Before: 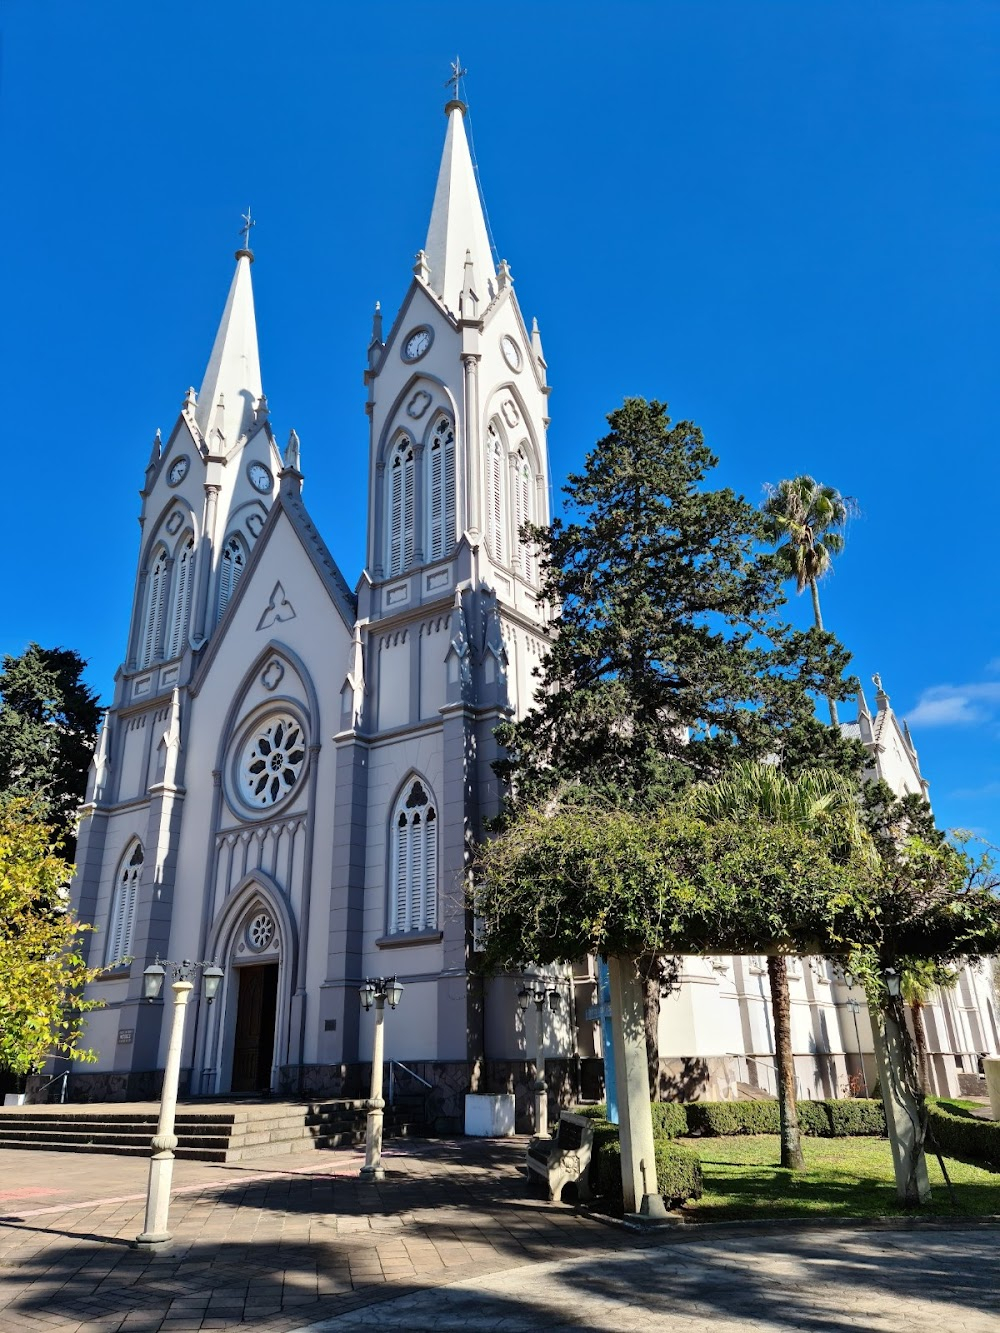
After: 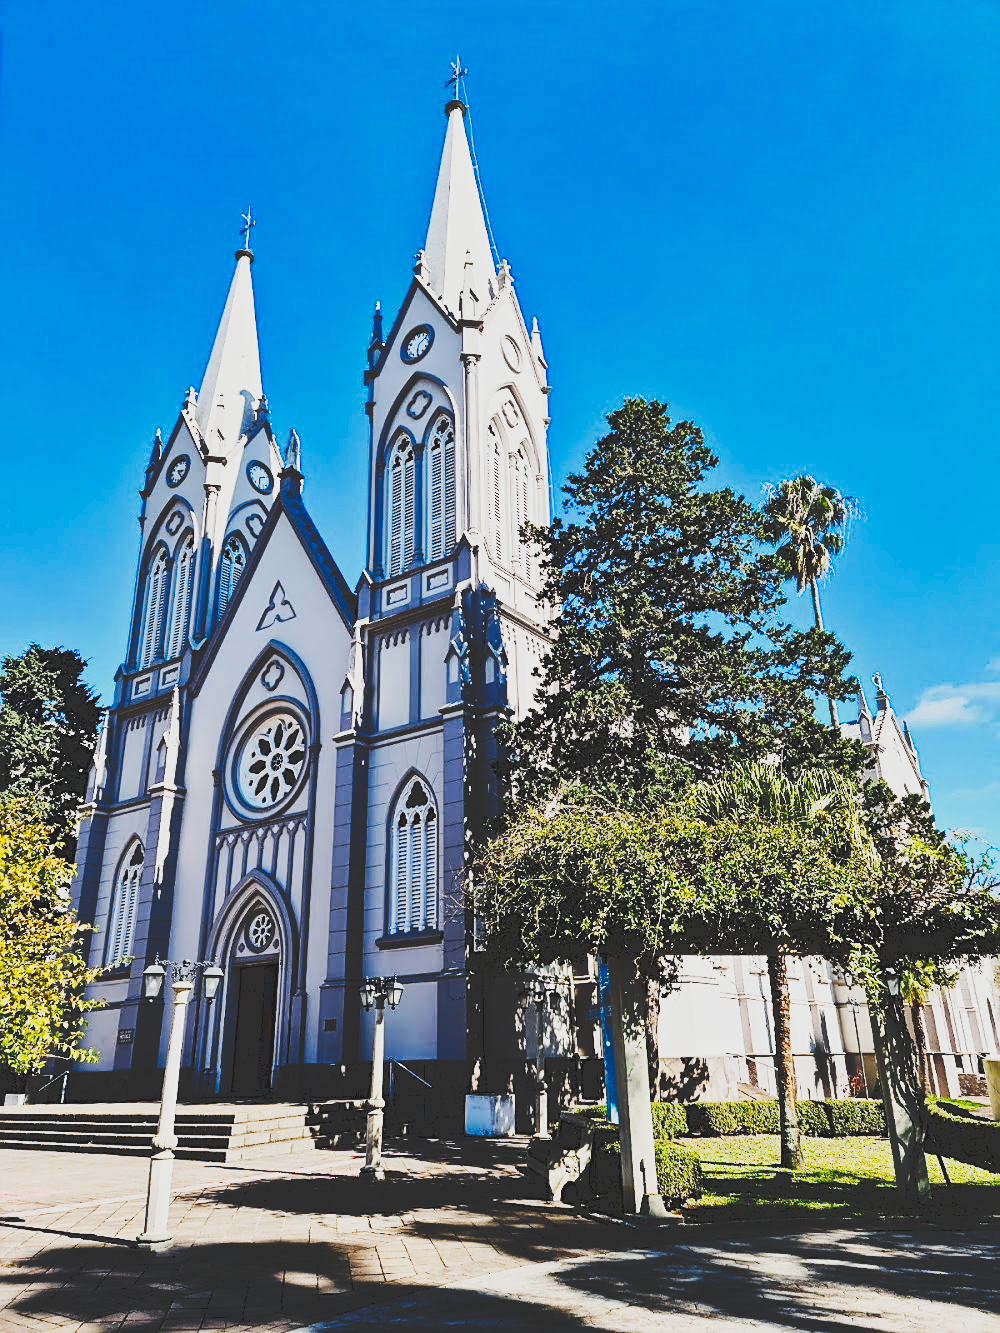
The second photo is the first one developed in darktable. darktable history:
sharpen: on, module defaults
sigmoid: contrast 1.6, skew -0.2, preserve hue 0%, red attenuation 0.1, red rotation 0.035, green attenuation 0.1, green rotation -0.017, blue attenuation 0.15, blue rotation -0.052, base primaries Rec2020
tone curve: curves: ch0 [(0, 0) (0.003, 0.184) (0.011, 0.184) (0.025, 0.189) (0.044, 0.192) (0.069, 0.194) (0.1, 0.2) (0.136, 0.202) (0.177, 0.206) (0.224, 0.214) (0.277, 0.243) (0.335, 0.297) (0.399, 0.39) (0.468, 0.508) (0.543, 0.653) (0.623, 0.754) (0.709, 0.834) (0.801, 0.887) (0.898, 0.925) (1, 1)], preserve colors none
